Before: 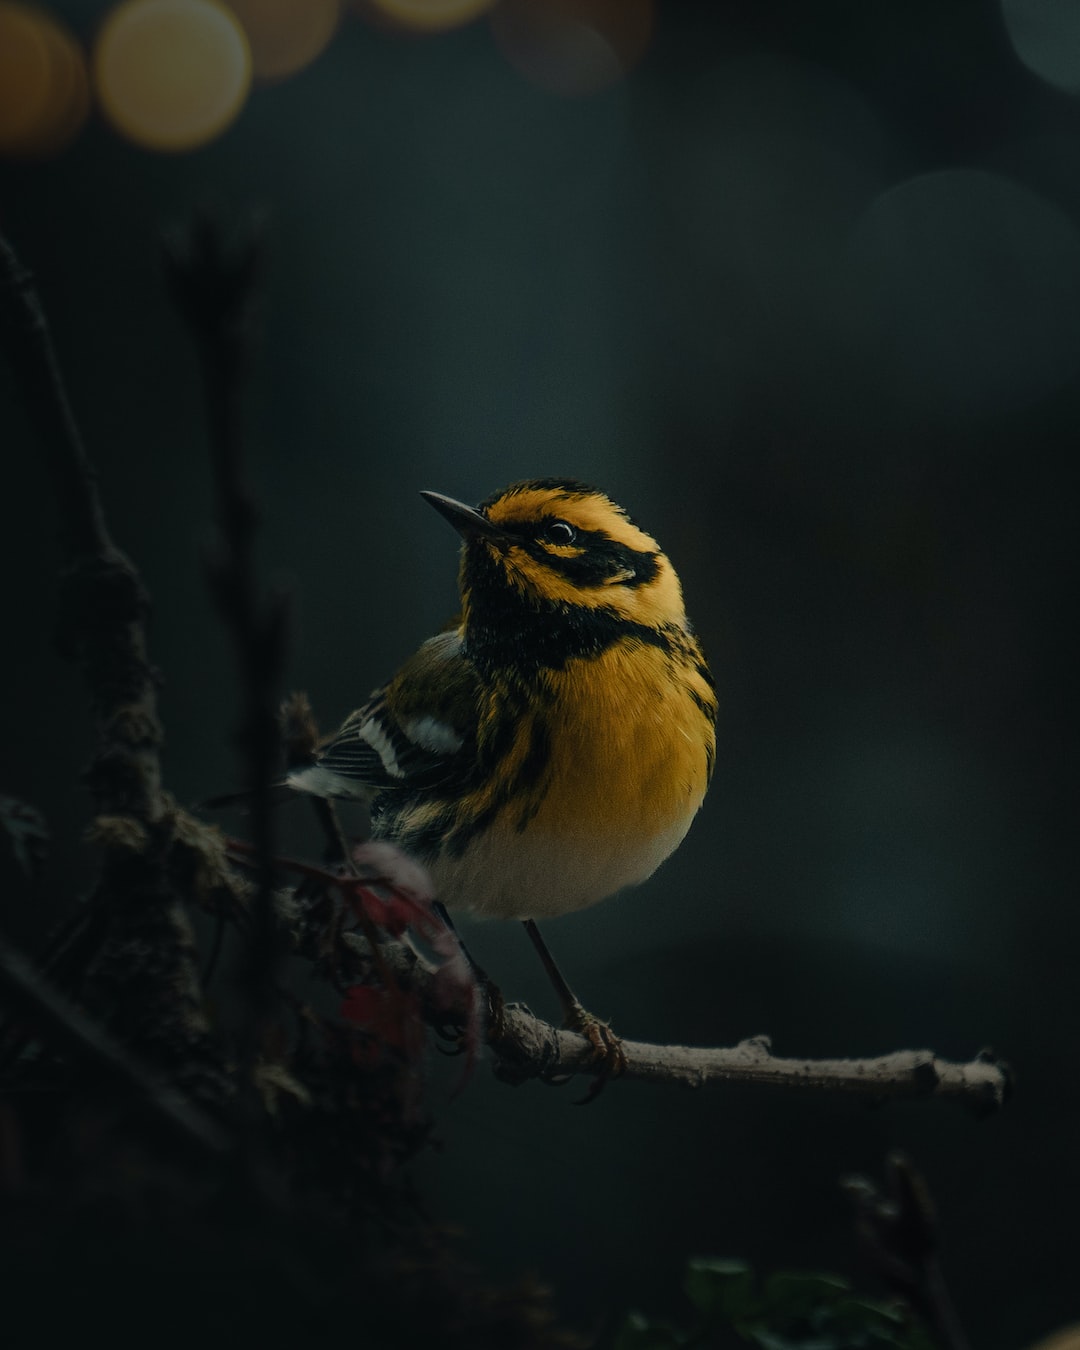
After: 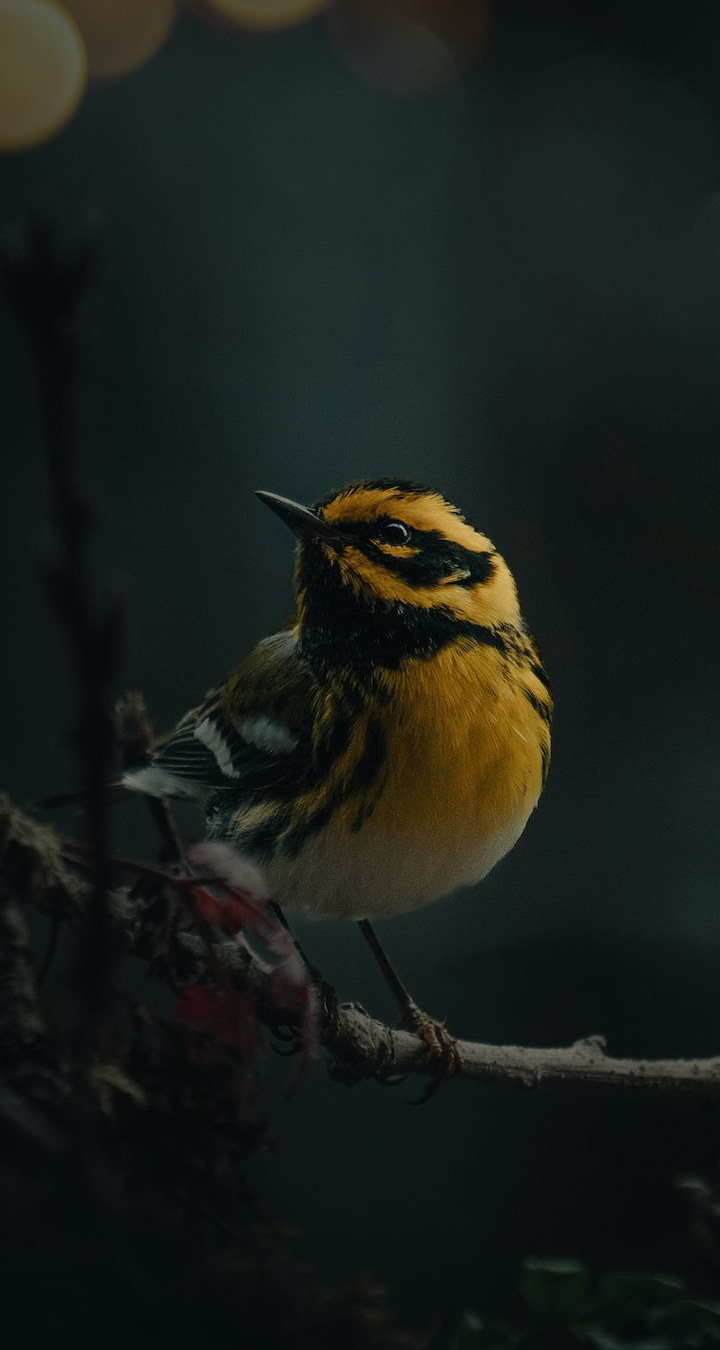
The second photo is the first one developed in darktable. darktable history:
crop and rotate: left 15.366%, right 17.899%
